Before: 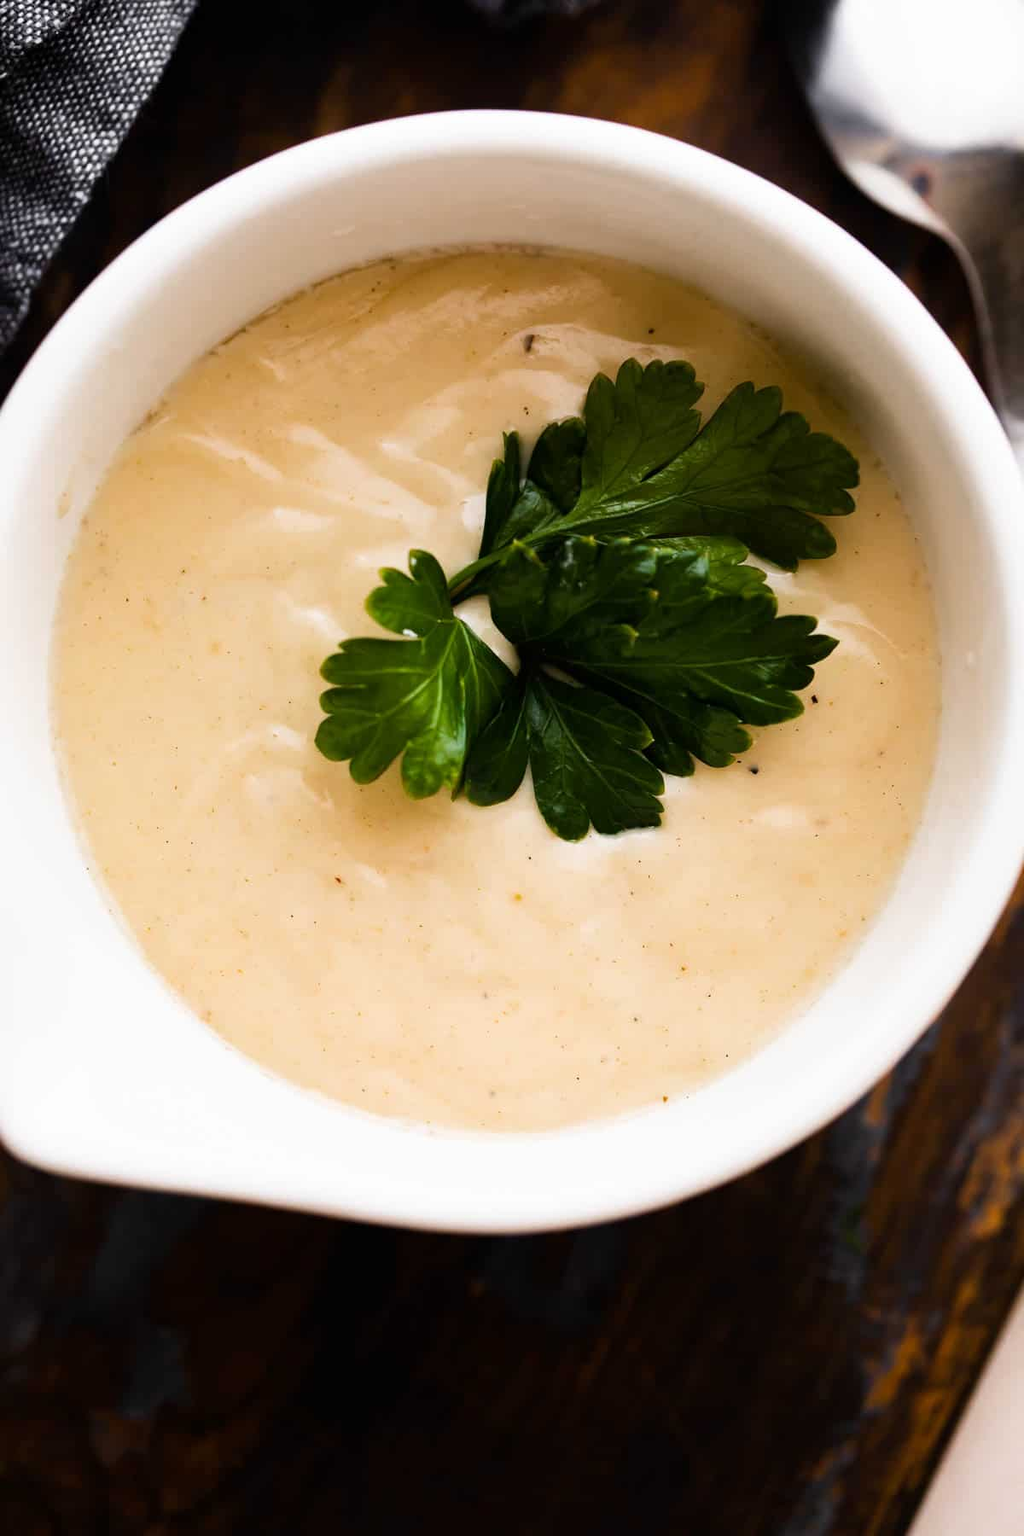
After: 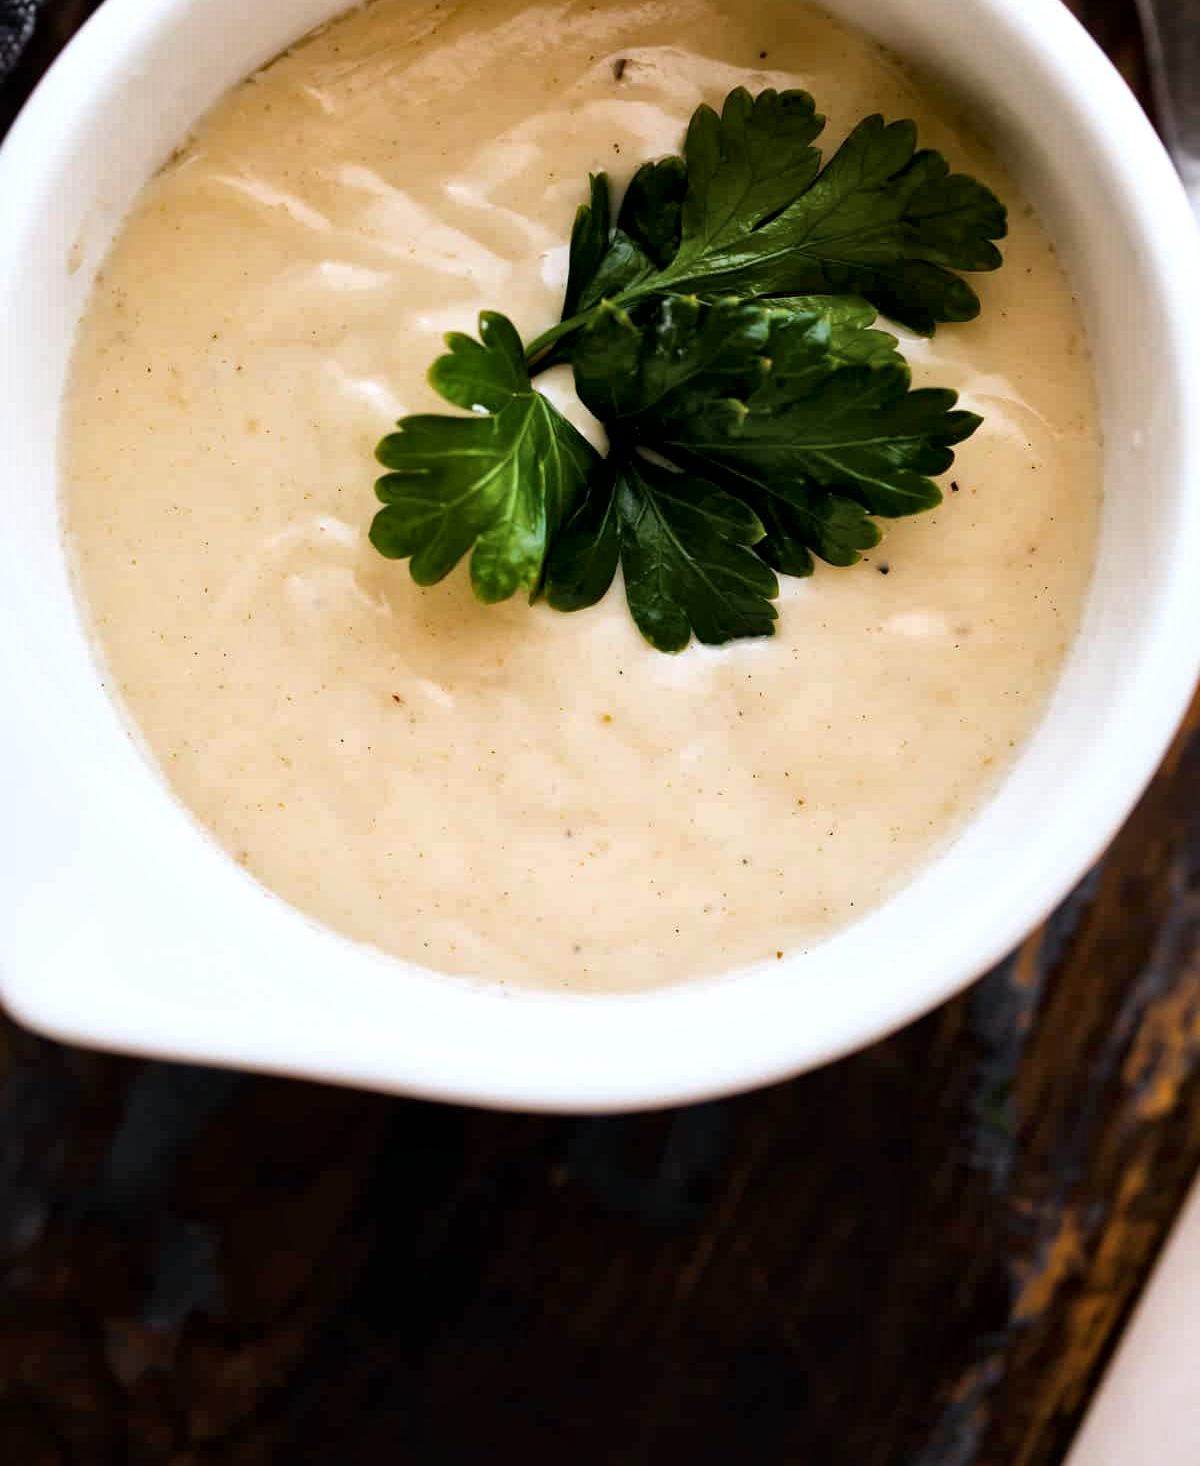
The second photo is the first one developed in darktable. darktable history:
crop and rotate: top 18.507%
local contrast: mode bilateral grid, contrast 25, coarseness 47, detail 151%, midtone range 0.2
color calibration: x 0.355, y 0.367, temperature 4700.38 K
